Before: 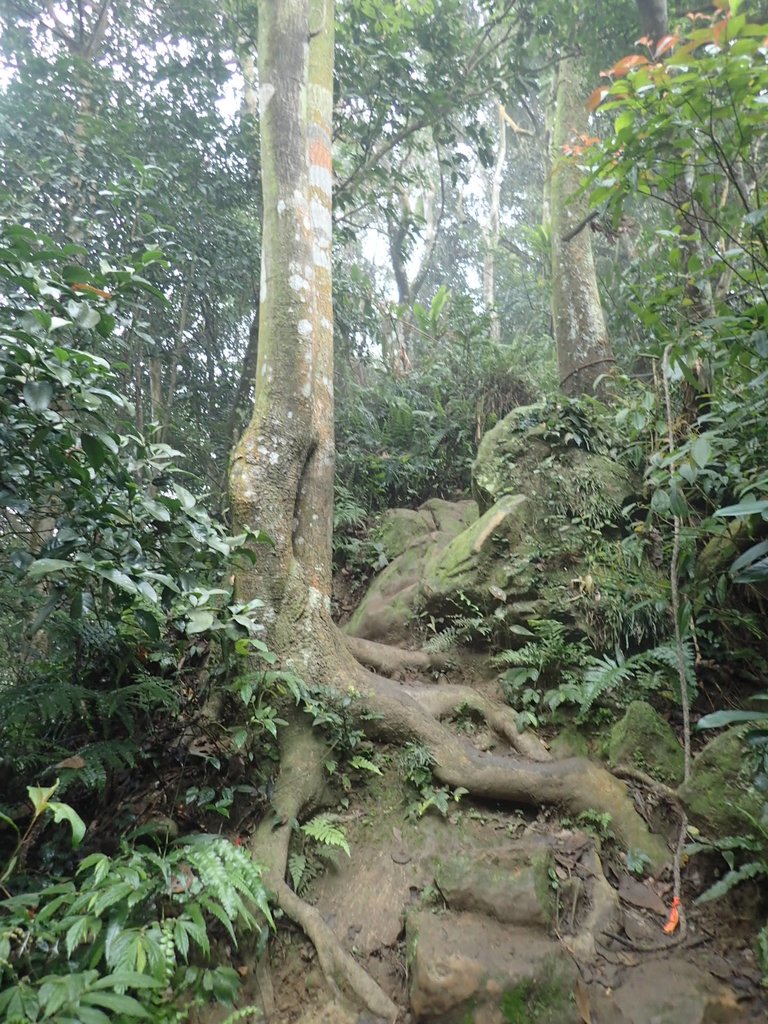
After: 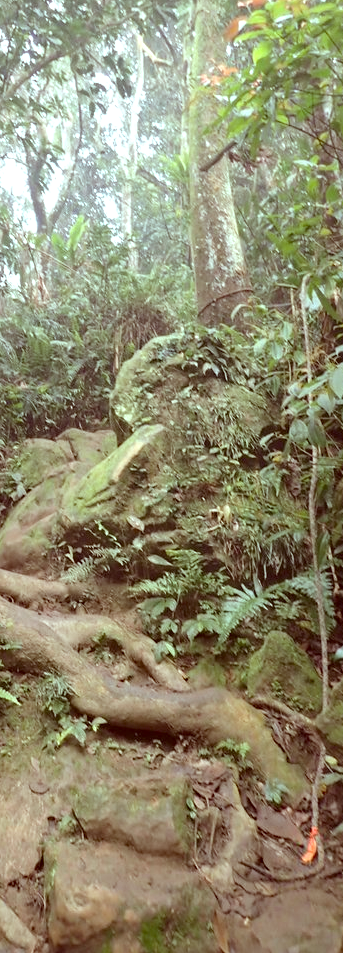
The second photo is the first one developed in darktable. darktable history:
crop: left 47.261%, top 6.836%, right 8.011%
haze removal: compatibility mode true, adaptive false
color correction: highlights a* -7.26, highlights b* -0.206, shadows a* 20.33, shadows b* 12.12
exposure: black level correction 0.001, exposure 0.5 EV, compensate highlight preservation false
contrast brightness saturation: saturation -0.07
